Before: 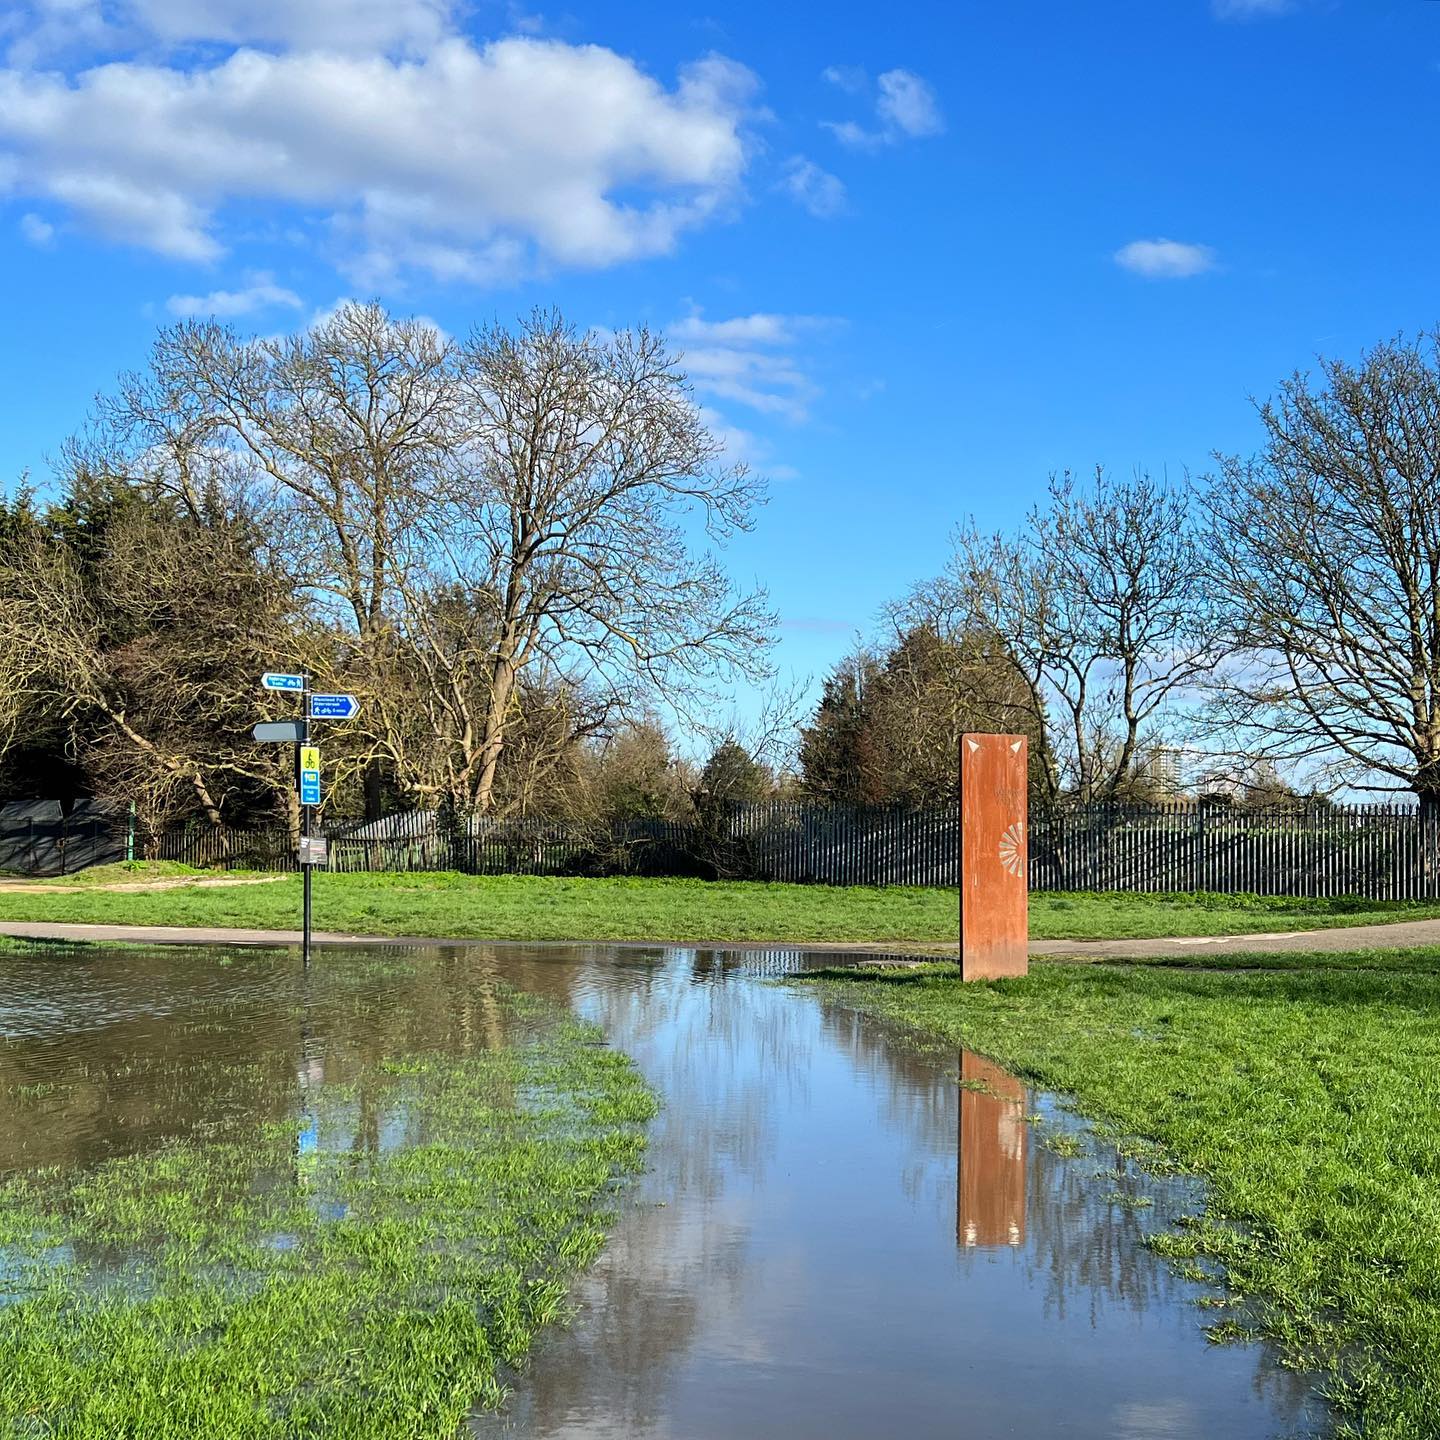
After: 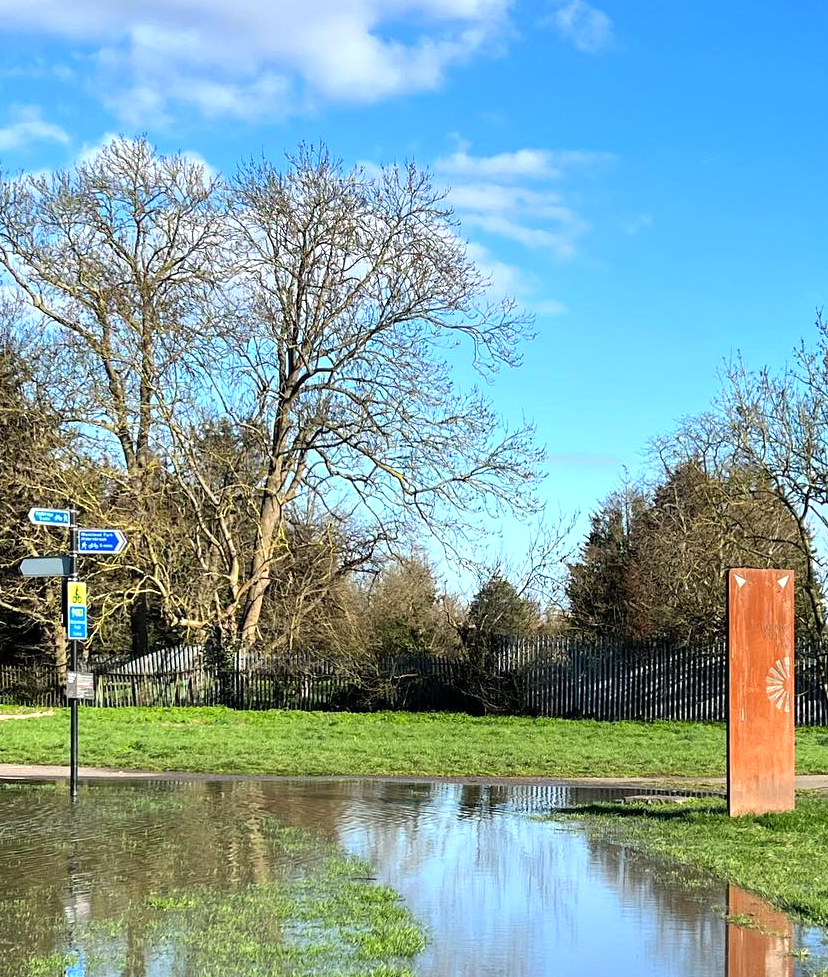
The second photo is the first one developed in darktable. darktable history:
crop: left 16.217%, top 11.503%, right 26.278%, bottom 20.591%
tone equalizer: -8 EV -0.434 EV, -7 EV -0.363 EV, -6 EV -0.365 EV, -5 EV -0.233 EV, -3 EV 0.255 EV, -2 EV 0.322 EV, -1 EV 0.403 EV, +0 EV 0.42 EV
